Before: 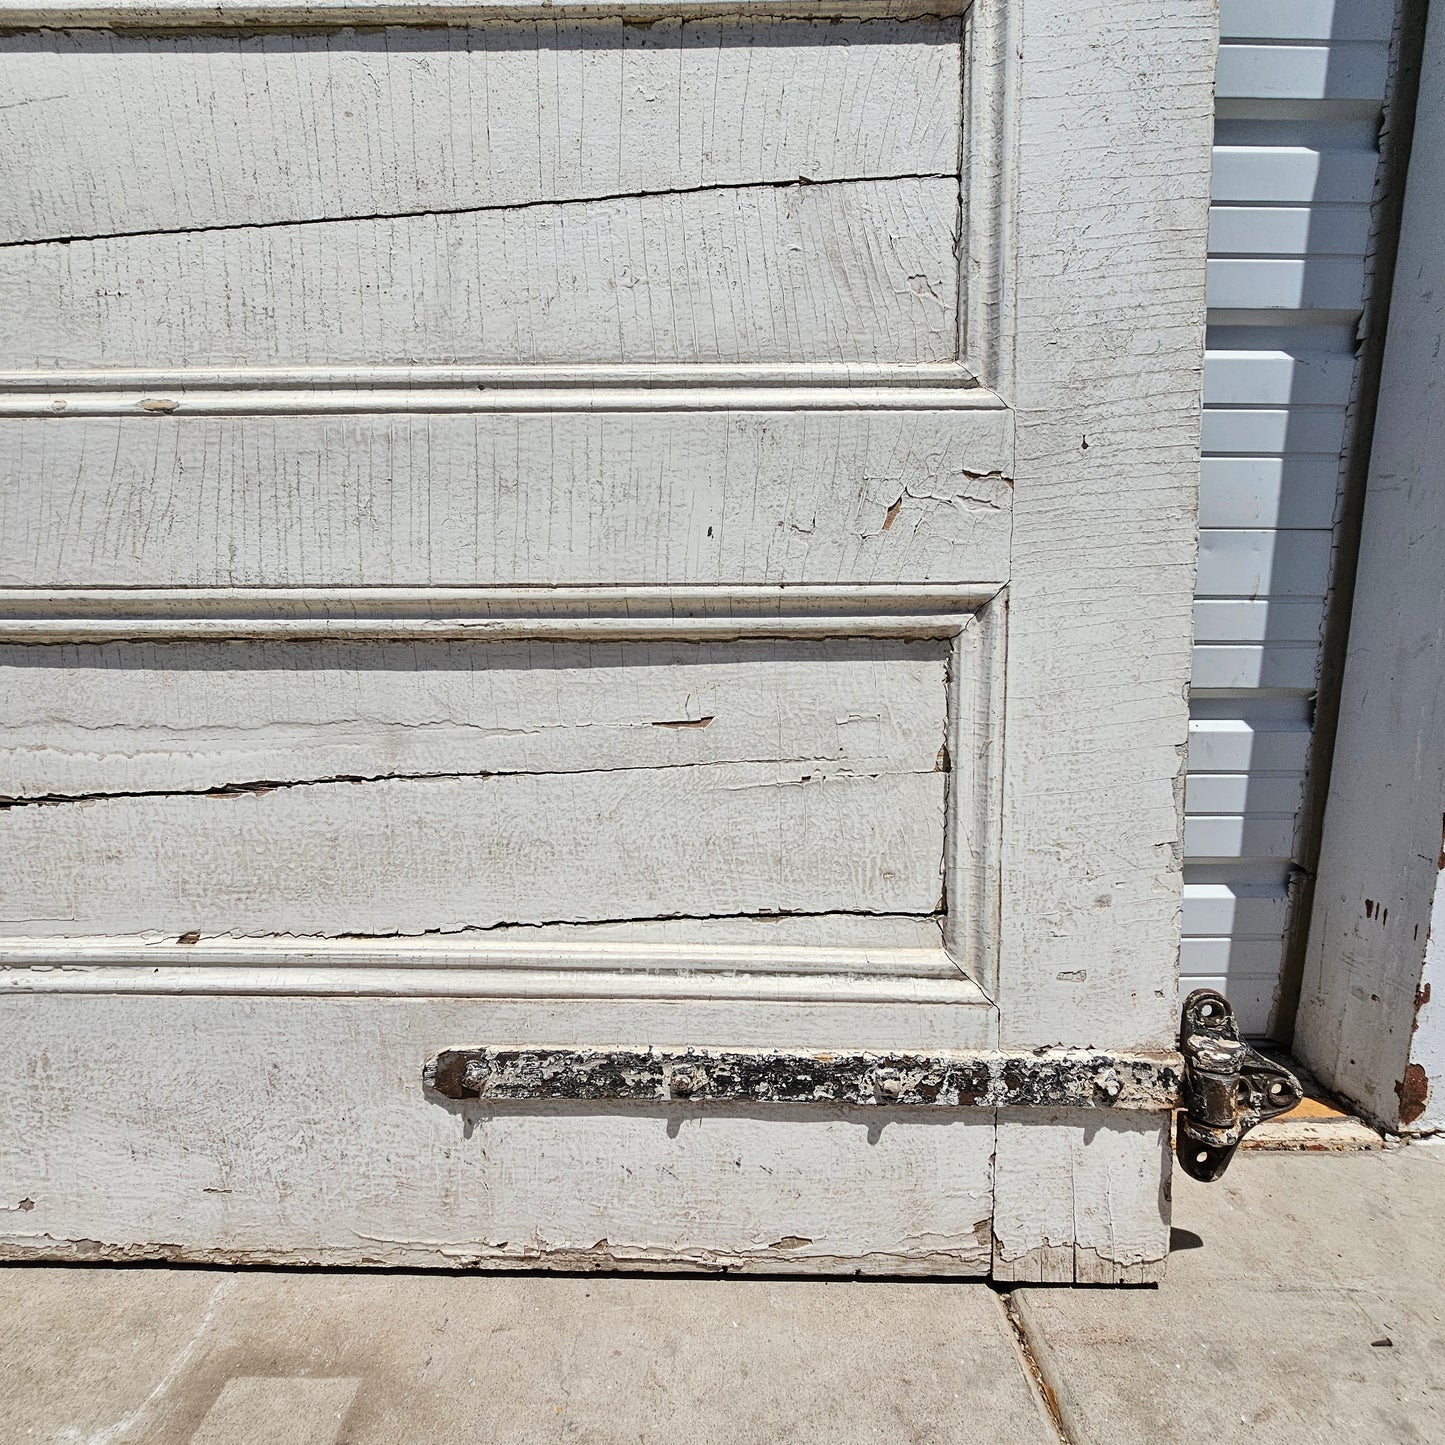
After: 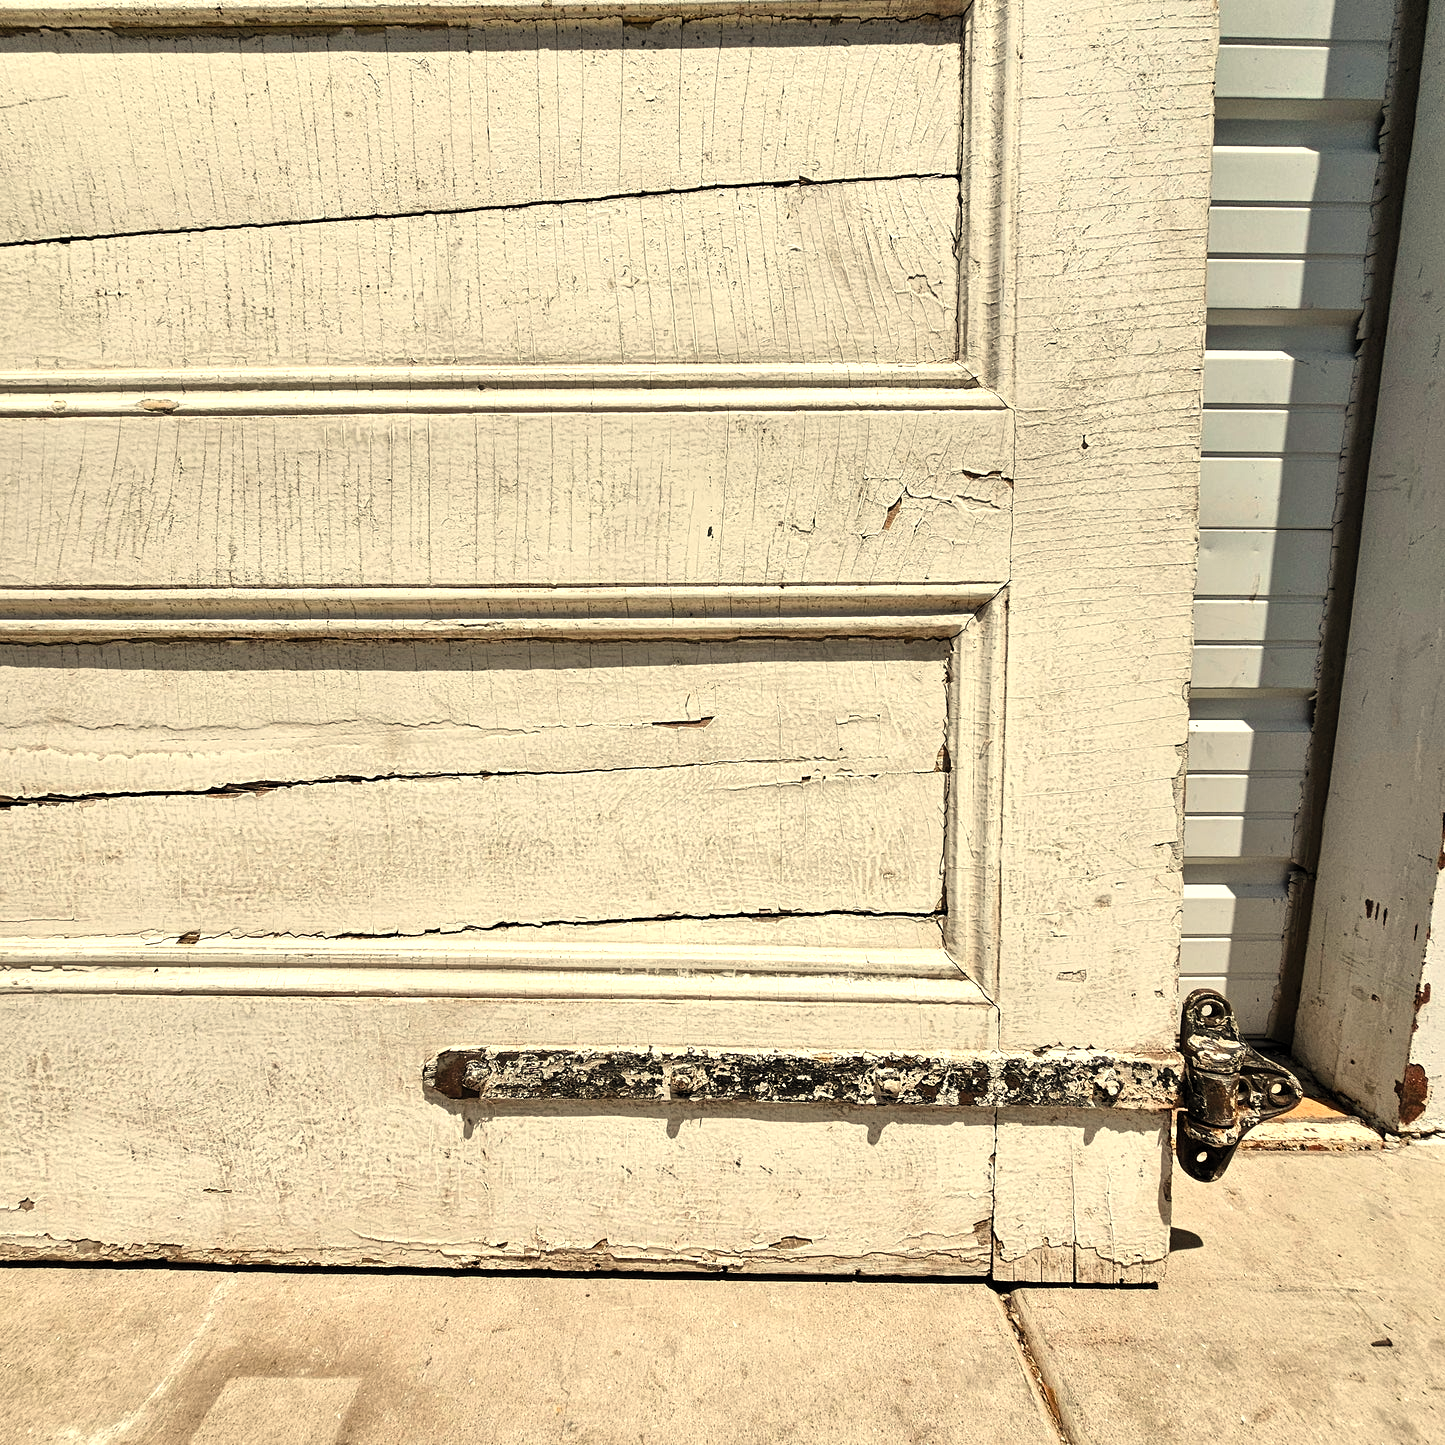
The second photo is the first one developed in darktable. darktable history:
color balance rgb: shadows lift › chroma 1%, shadows lift › hue 28.8°, power › hue 60°, highlights gain › chroma 1%, highlights gain › hue 60°, global offset › luminance 0.25%, perceptual saturation grading › highlights -20%, perceptual saturation grading › shadows 20%, perceptual brilliance grading › highlights 10%, perceptual brilliance grading › shadows -5%, global vibrance 19.67%
color correction: highlights a* -0.137, highlights b* -5.91, shadows a* -0.137, shadows b* -0.137
white balance: red 1.08, blue 0.791
levels: levels [0.031, 0.5, 0.969]
